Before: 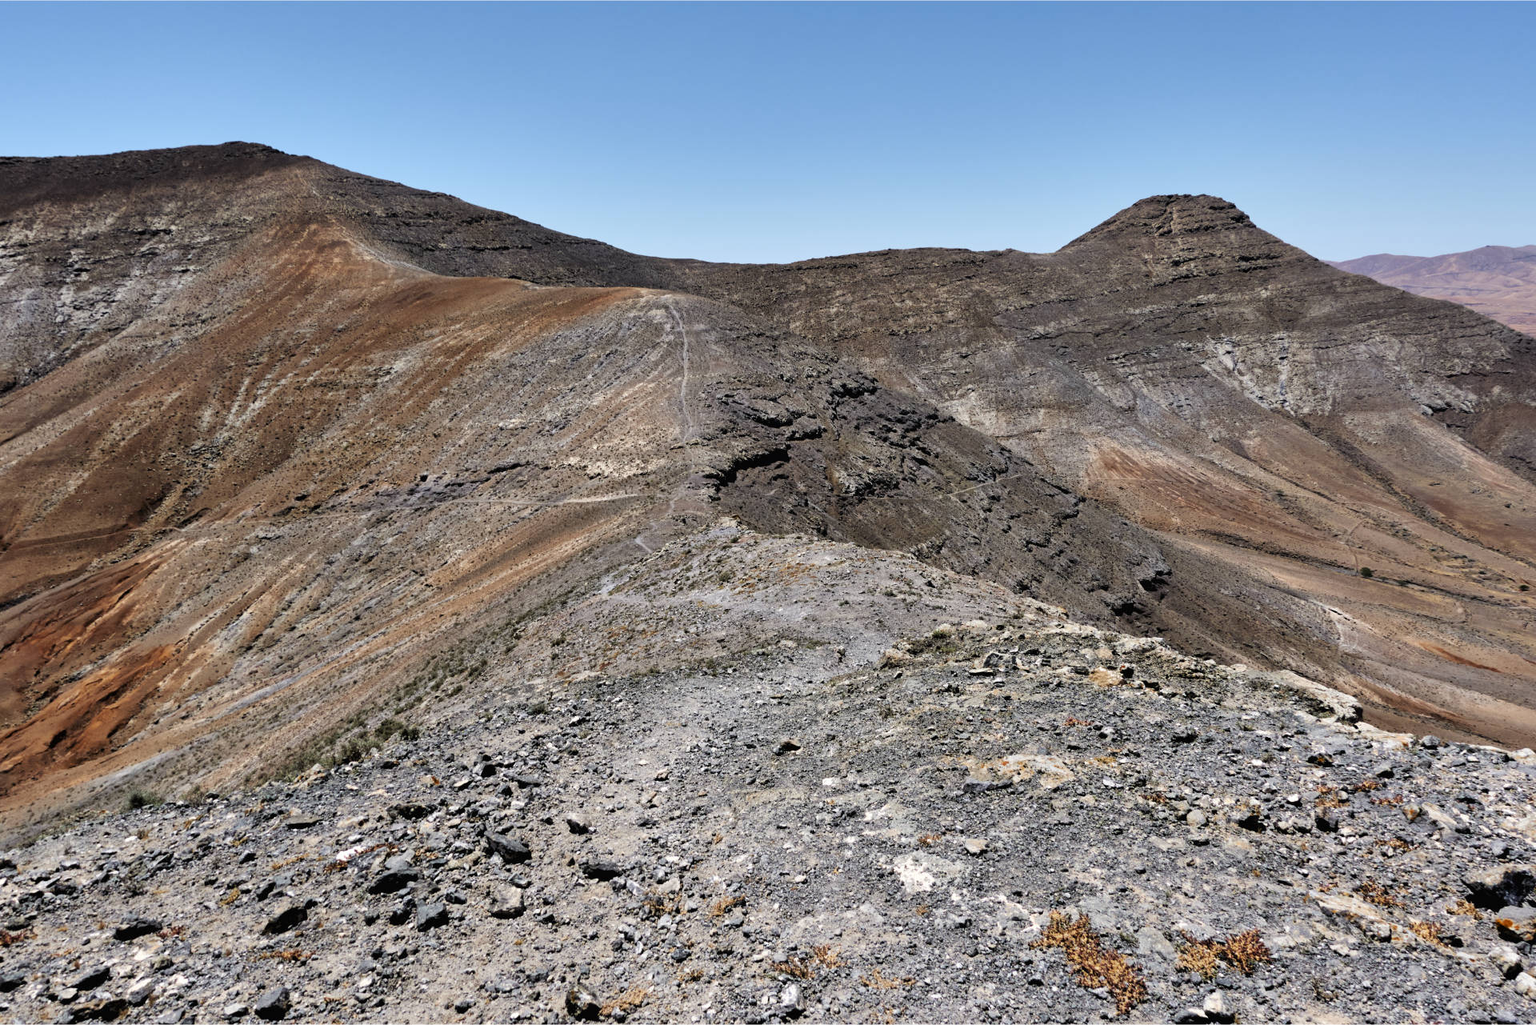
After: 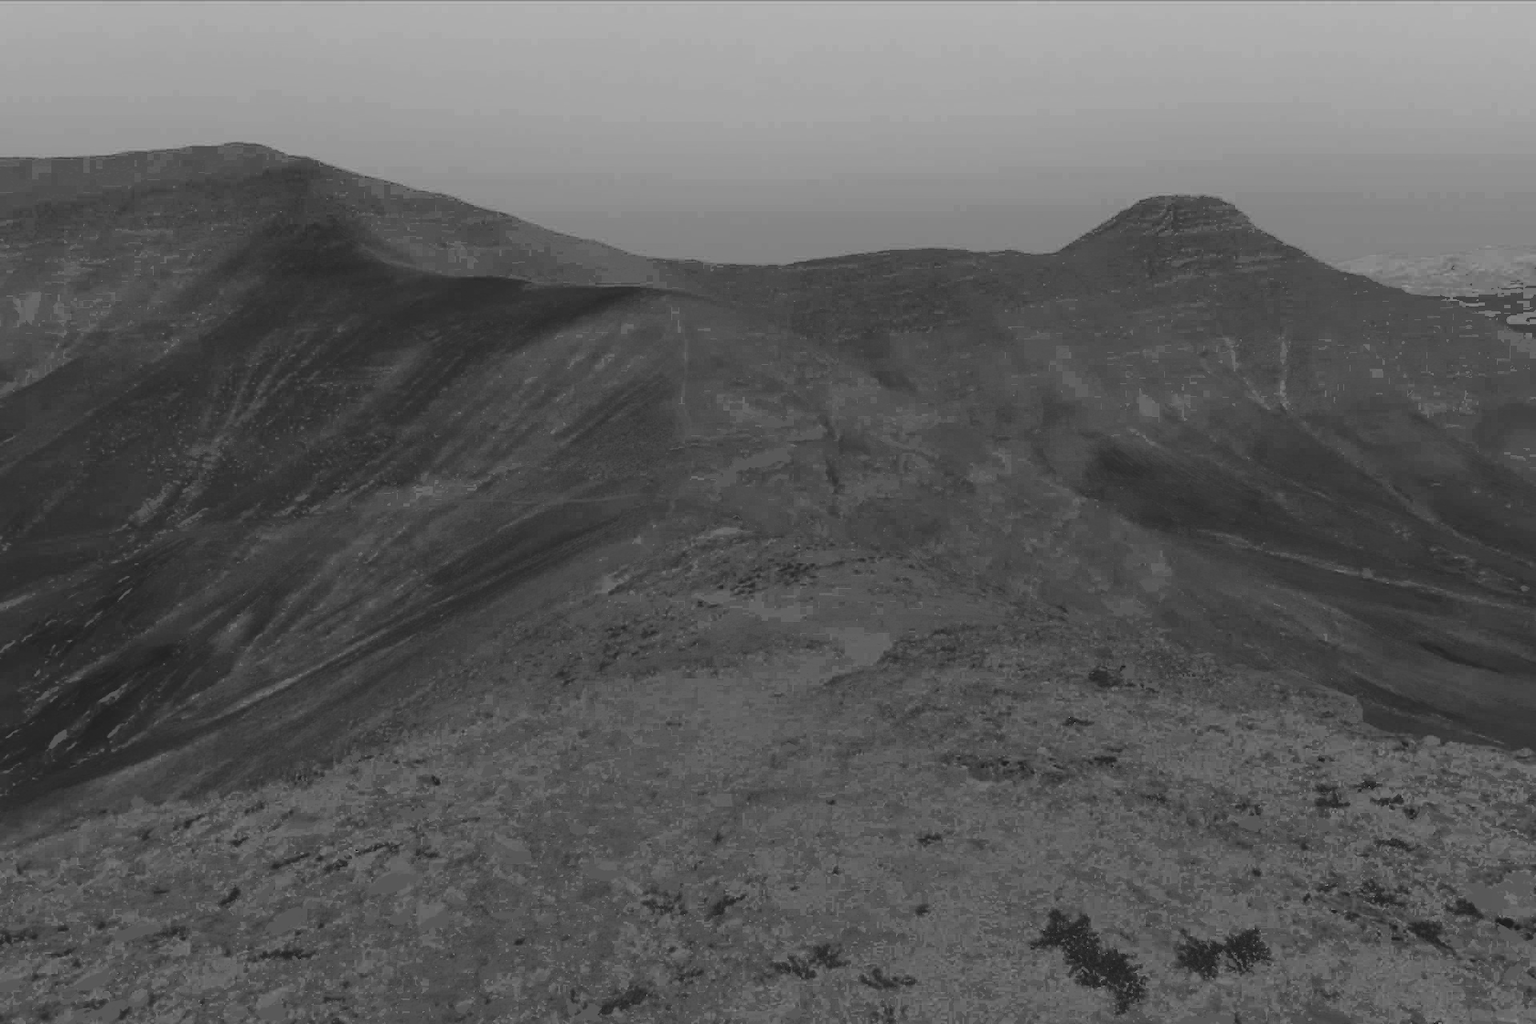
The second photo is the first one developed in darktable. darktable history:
contrast brightness saturation: contrast -0.973, brightness -0.168, saturation 0.742
color zones: curves: ch0 [(0.287, 0.048) (0.493, 0.484) (0.737, 0.816)]; ch1 [(0, 0) (0.143, 0) (0.286, 0) (0.429, 0) (0.571, 0) (0.714, 0) (0.857, 0)]
local contrast: mode bilateral grid, contrast 26, coarseness 61, detail 152%, midtone range 0.2
exposure: exposure -0.157 EV, compensate exposure bias true, compensate highlight preservation false
filmic rgb: black relative exposure -7.65 EV, white relative exposure 4.56 EV, hardness 3.61, contrast 1.06
